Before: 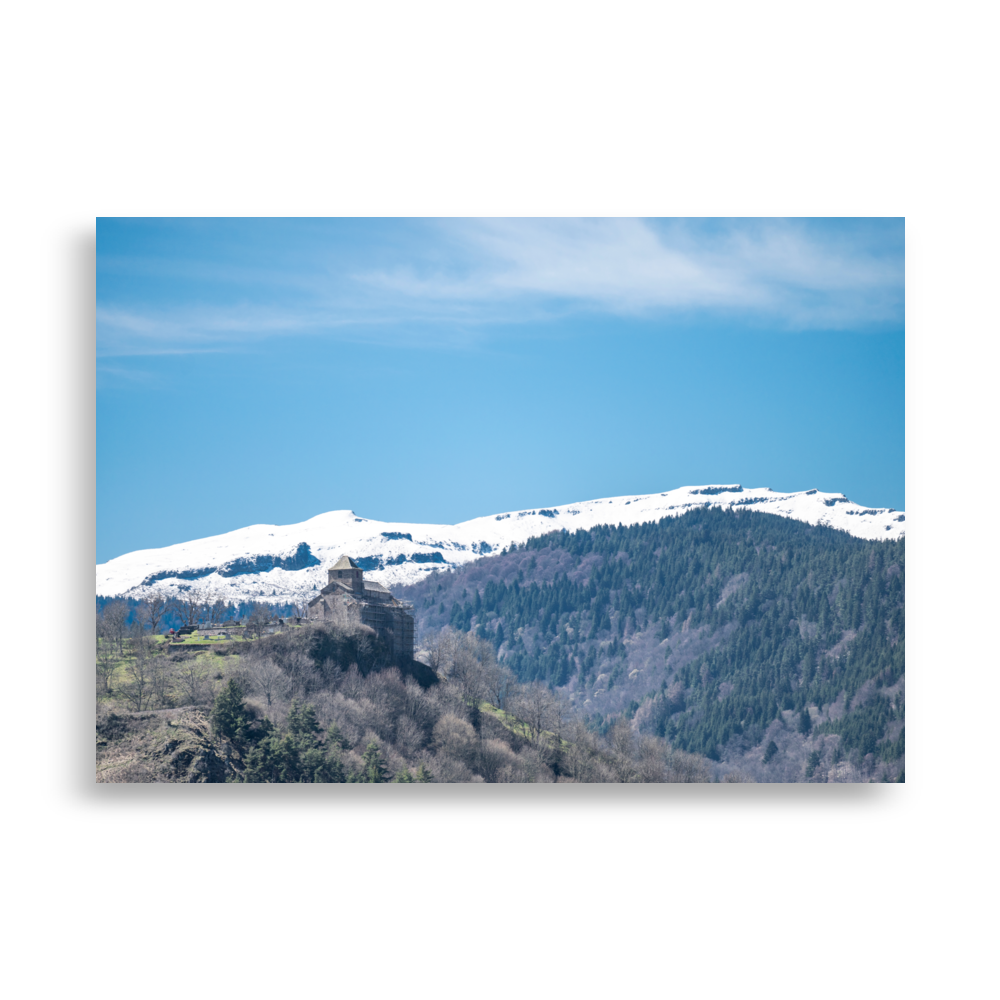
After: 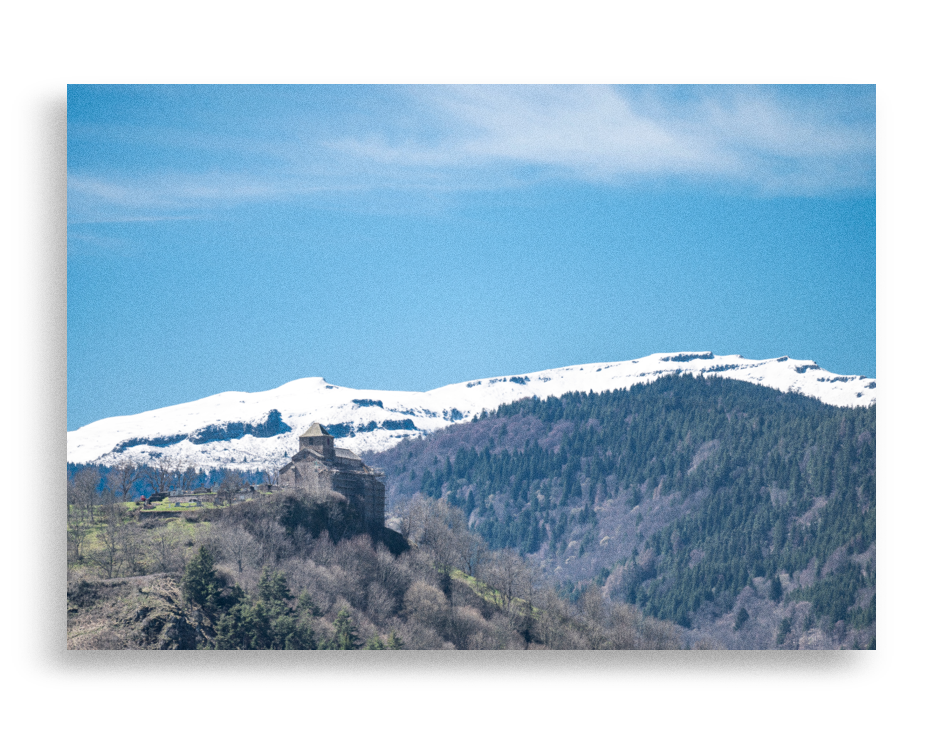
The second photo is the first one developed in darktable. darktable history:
grain: coarseness 0.09 ISO
crop and rotate: left 2.991%, top 13.302%, right 1.981%, bottom 12.636%
